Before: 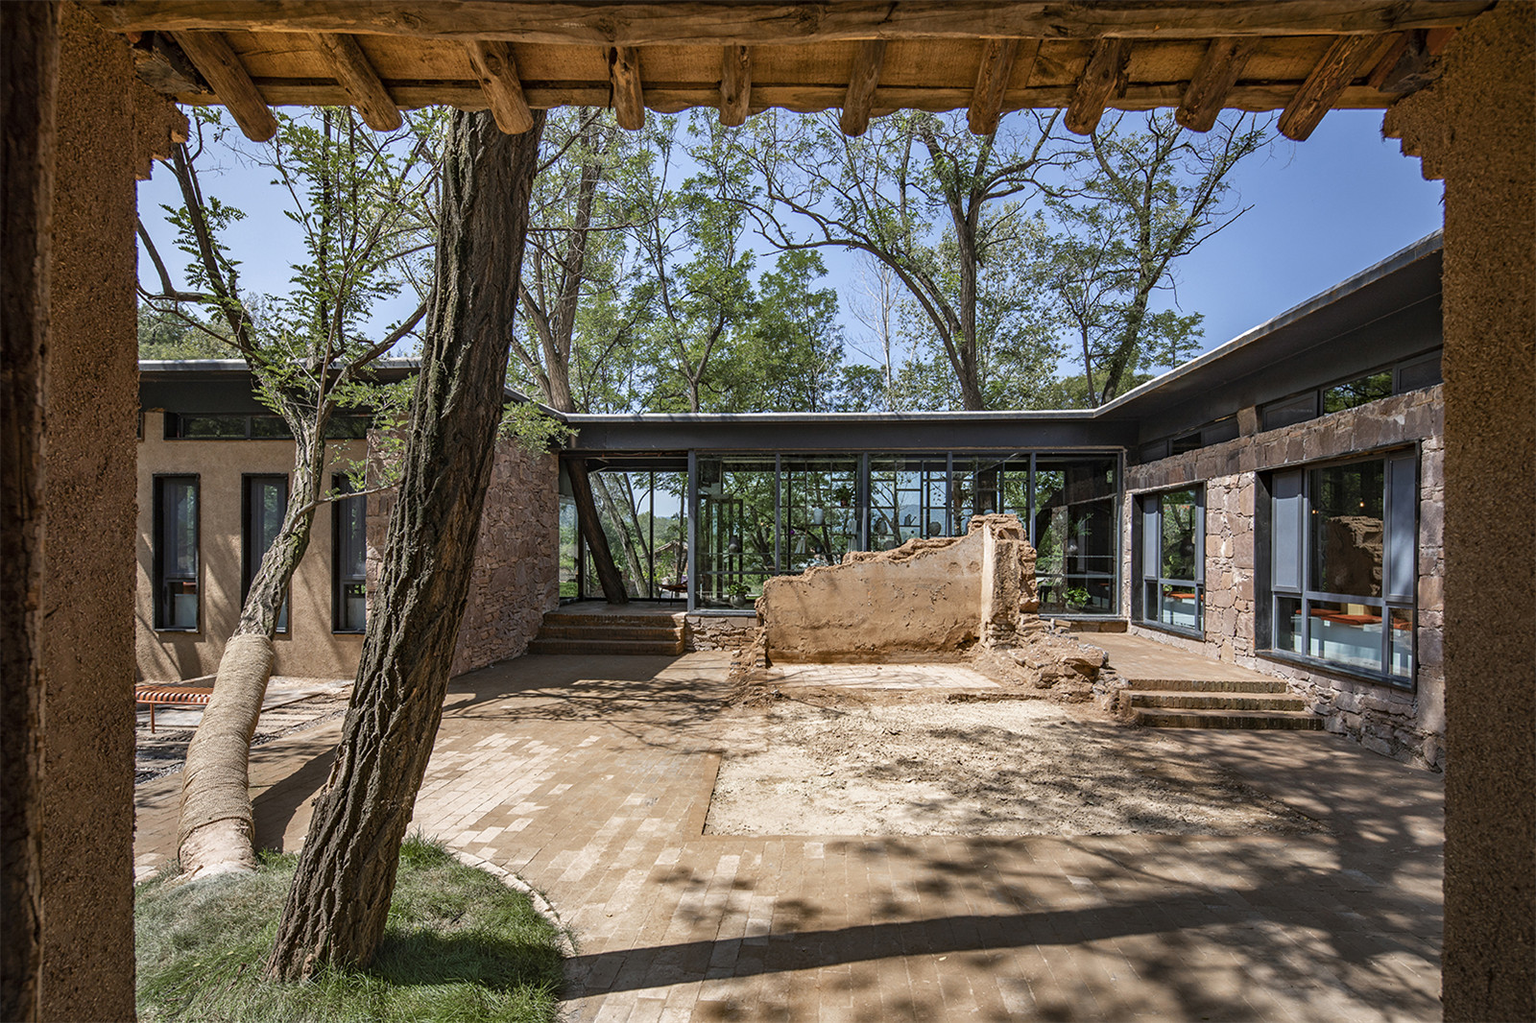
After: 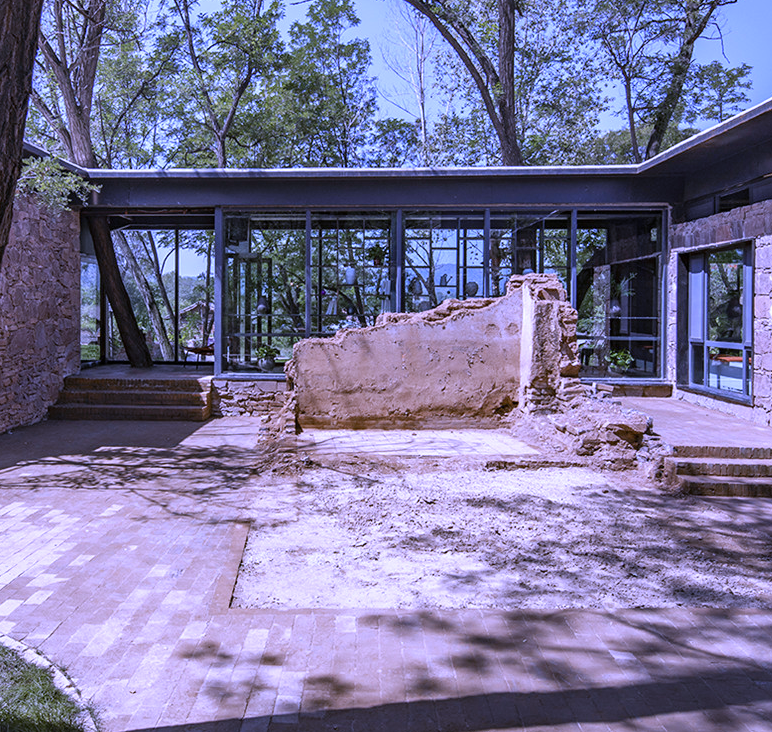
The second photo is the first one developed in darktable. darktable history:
crop: left 31.379%, top 24.658%, right 20.326%, bottom 6.628%
white balance: red 0.98, blue 1.61
